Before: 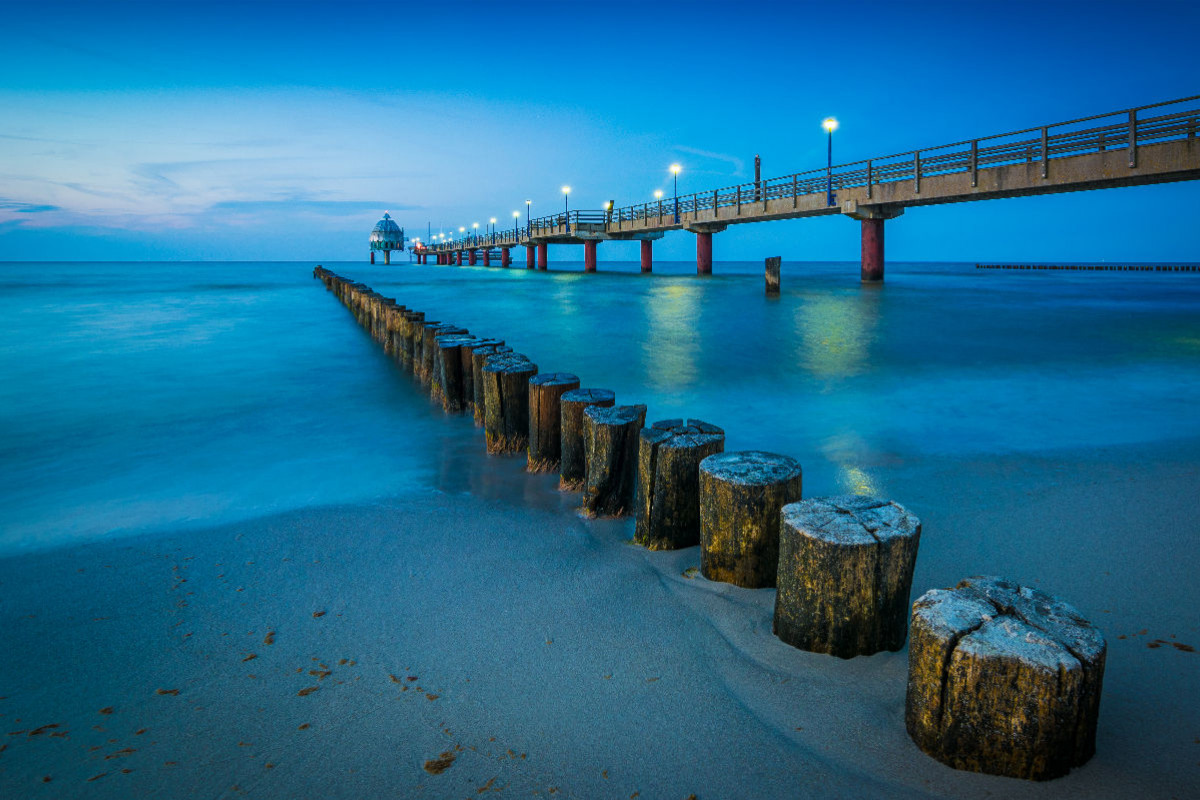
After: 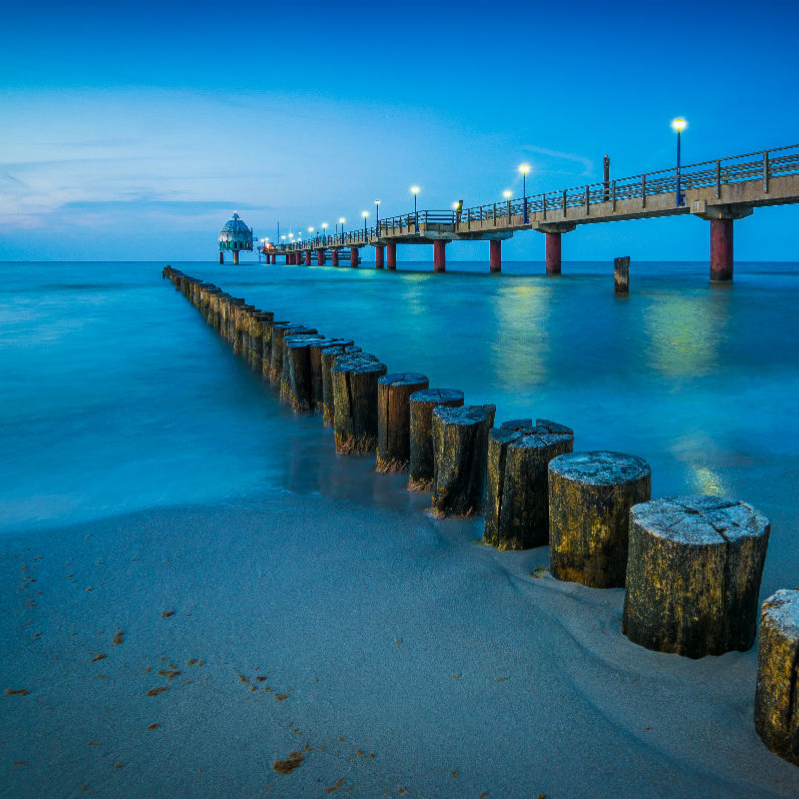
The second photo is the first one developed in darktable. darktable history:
crop and rotate: left 12.648%, right 20.685%
white balance: red 0.978, blue 0.999
